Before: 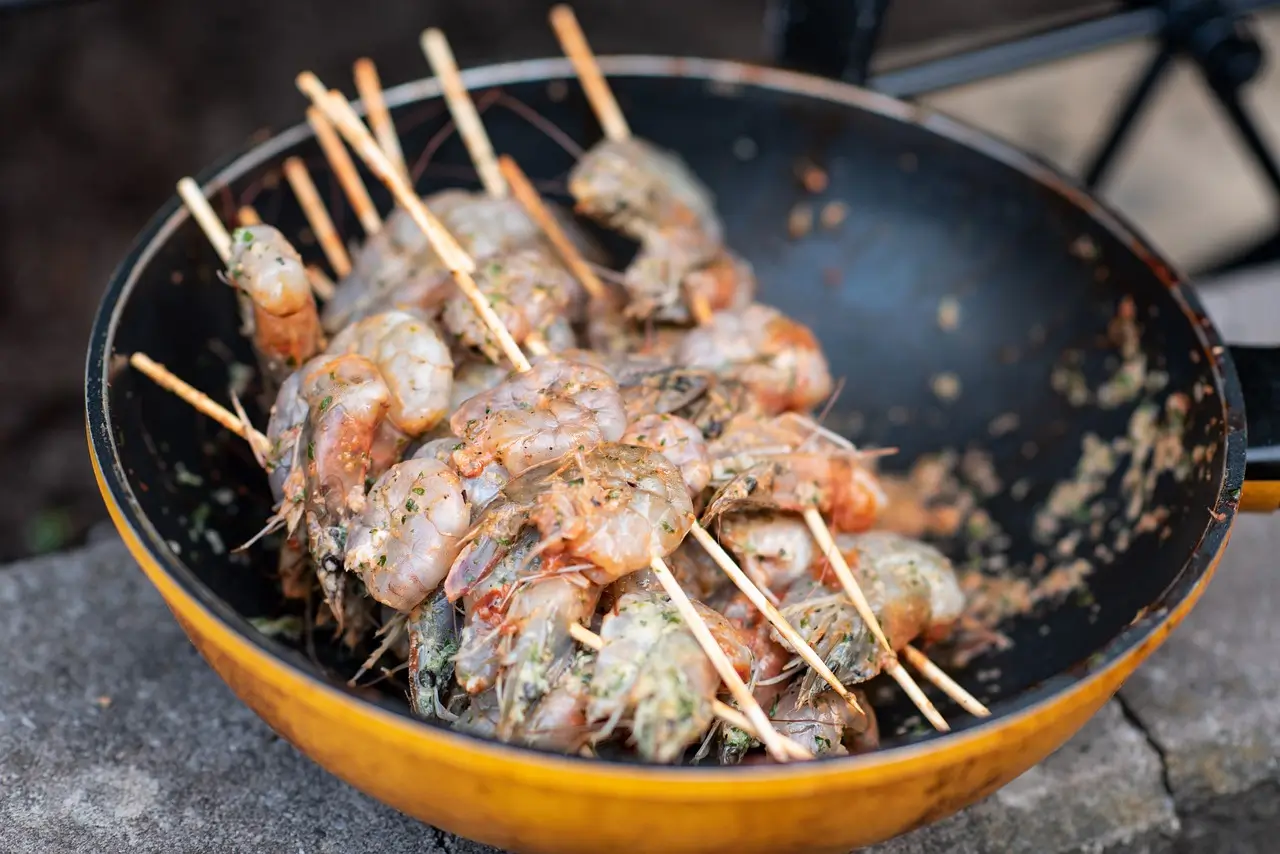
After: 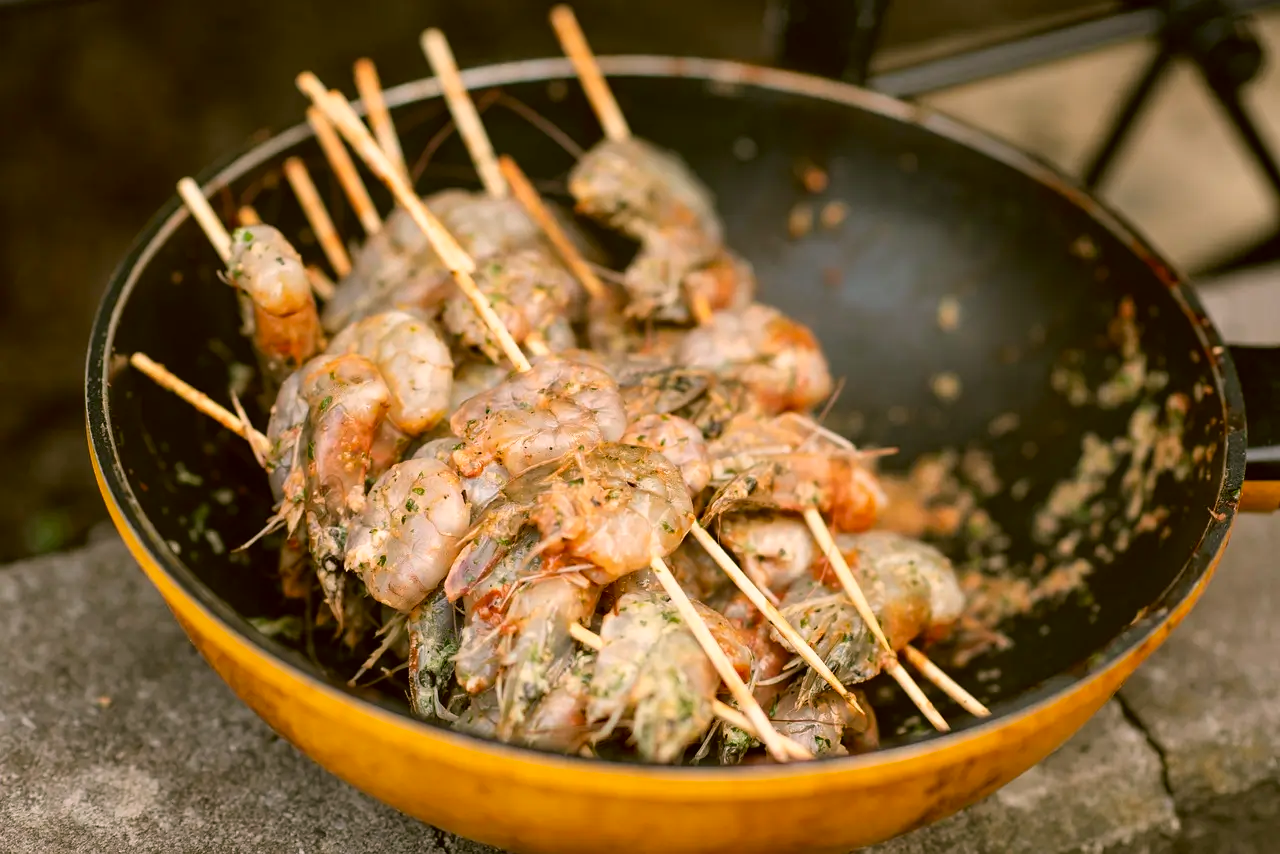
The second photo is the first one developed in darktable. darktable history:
color correction: highlights a* 8.43, highlights b* 15.07, shadows a* -0.394, shadows b* 27.04
